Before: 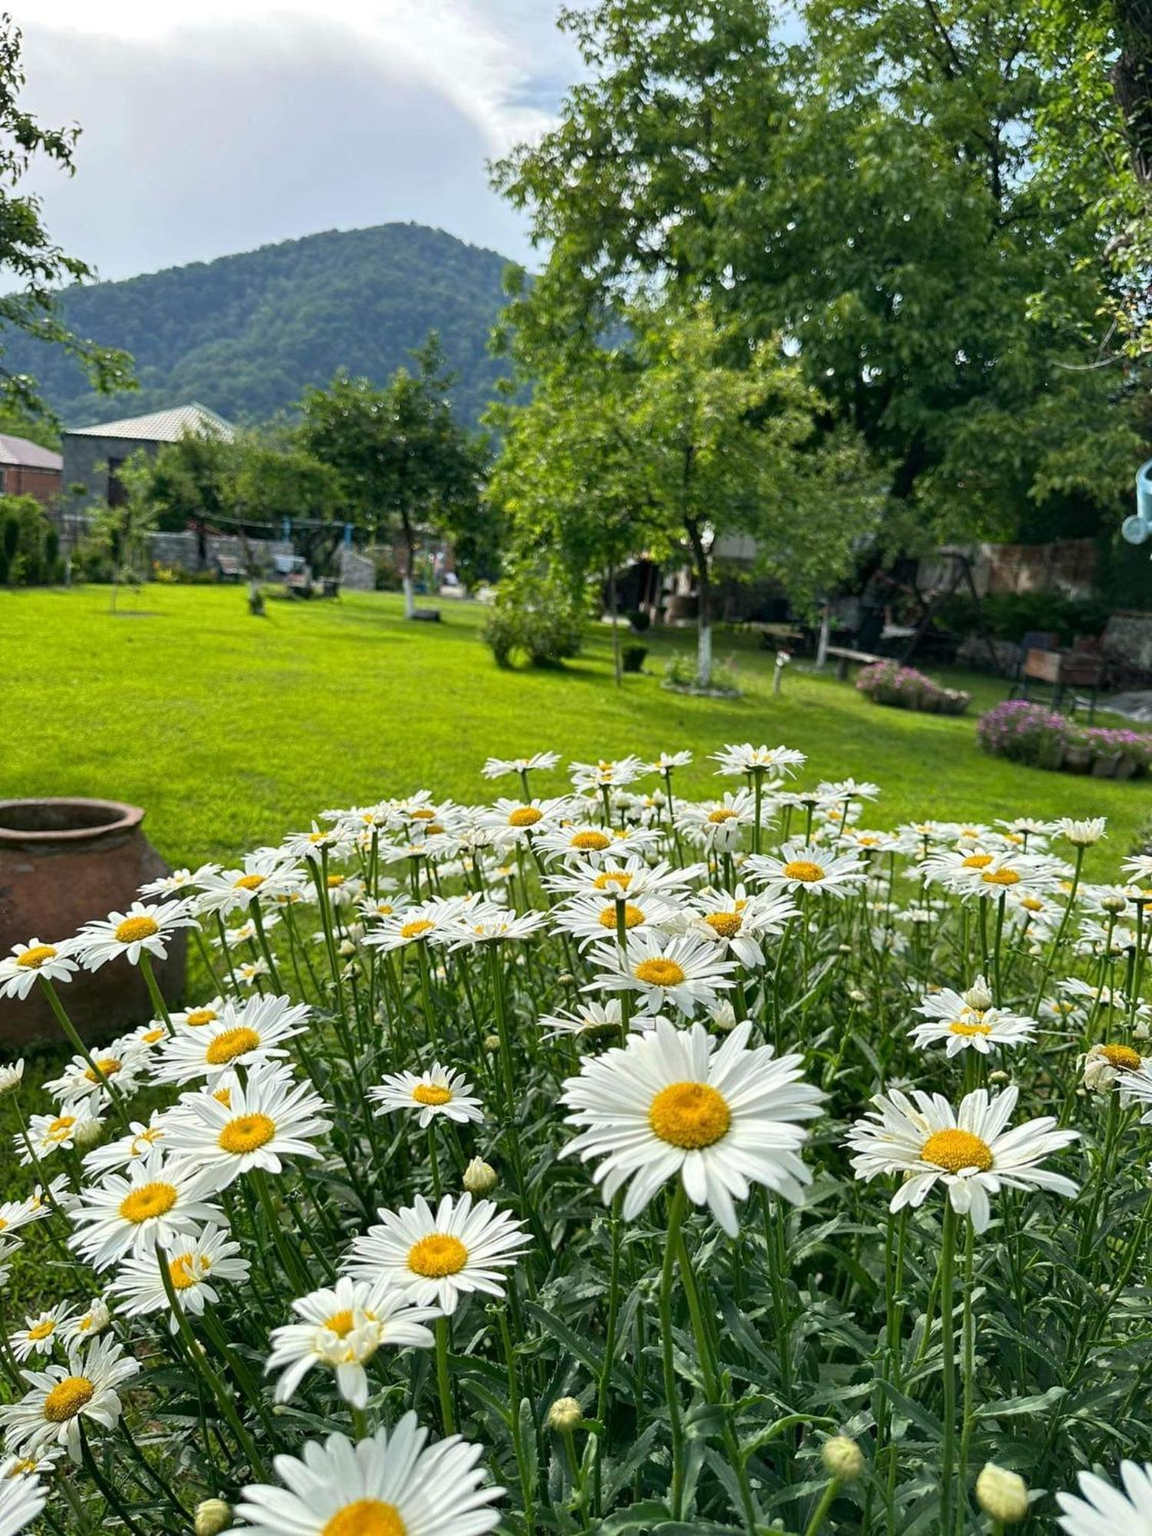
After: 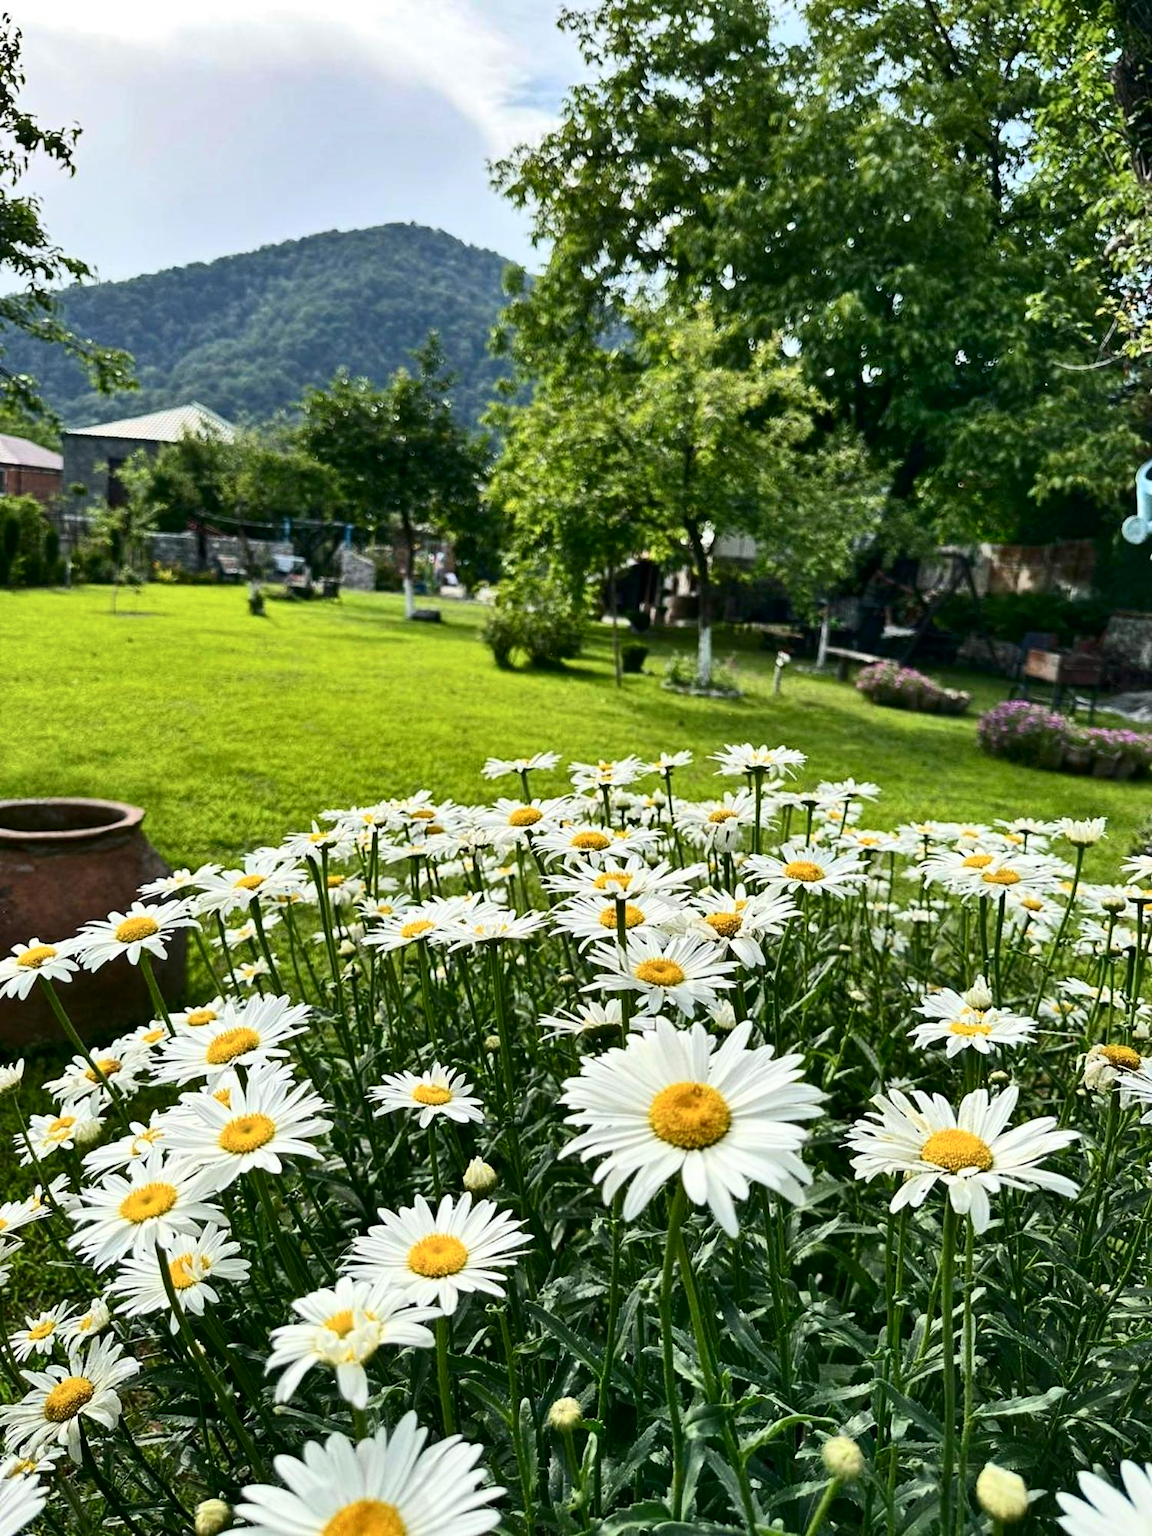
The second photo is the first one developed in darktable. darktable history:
shadows and highlights: low approximation 0.01, soften with gaussian
contrast brightness saturation: contrast 0.28
